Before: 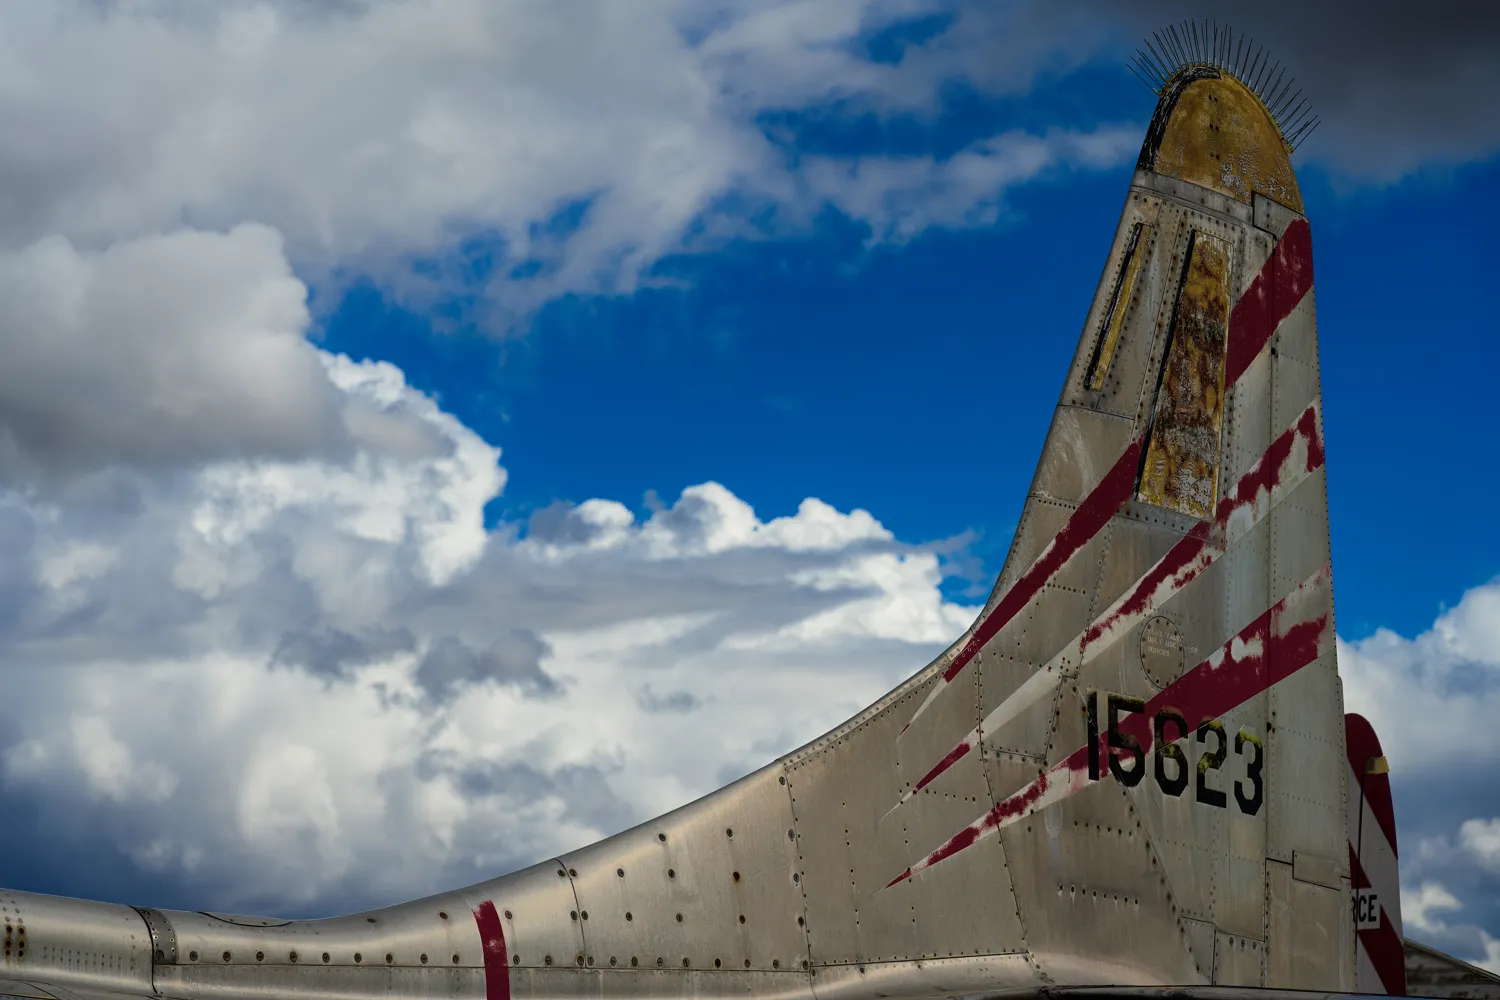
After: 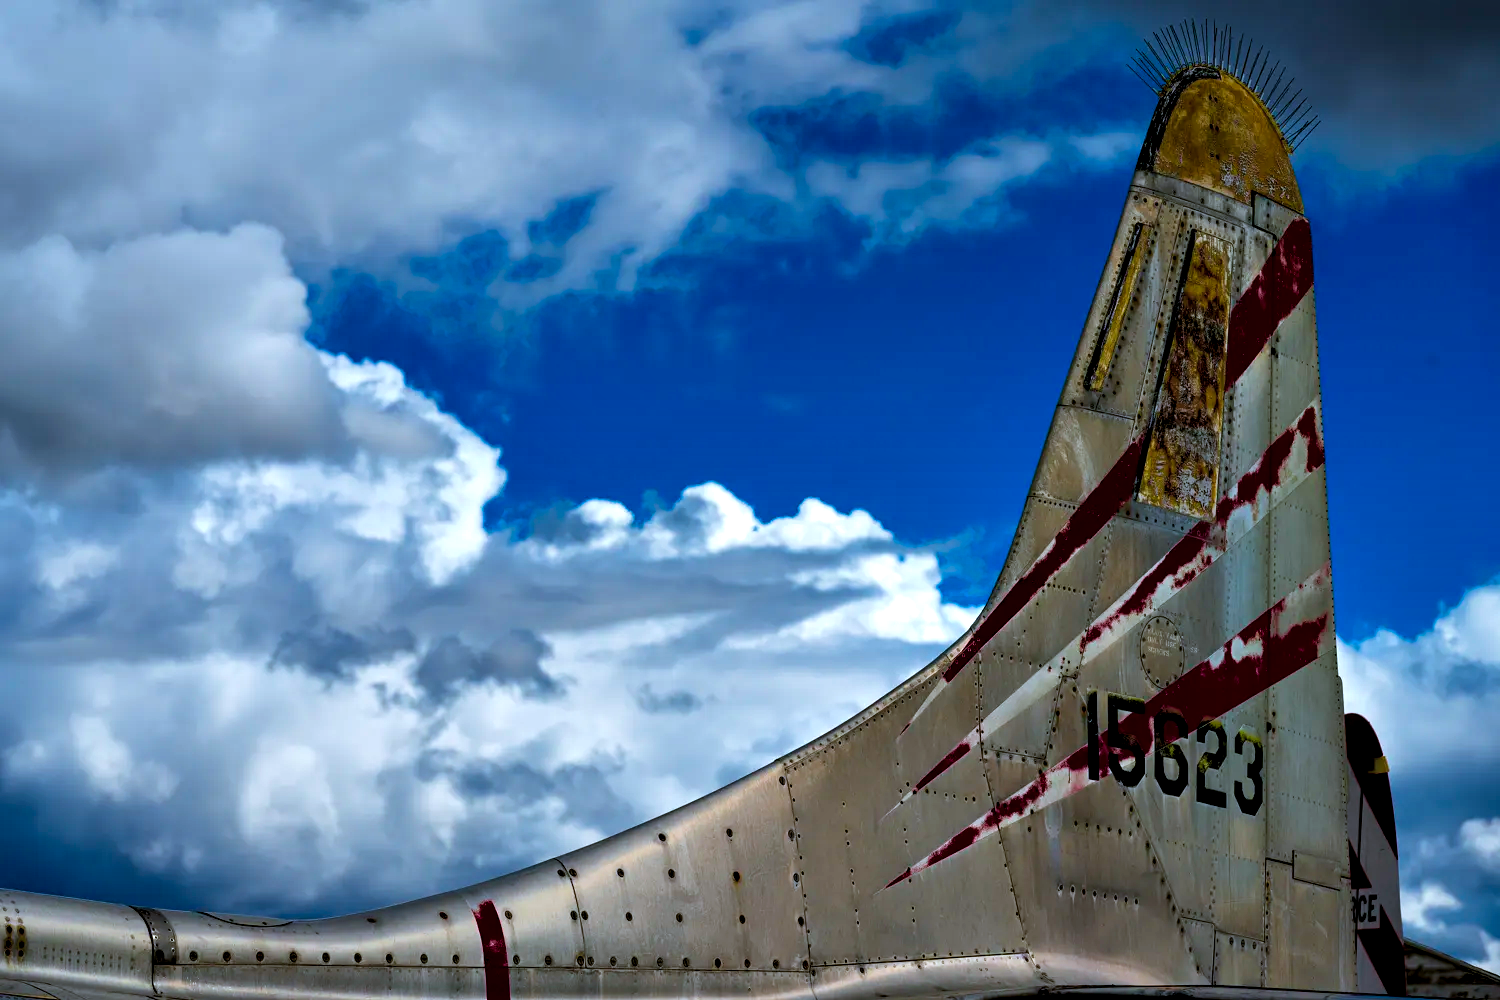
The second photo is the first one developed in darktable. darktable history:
color correction: highlights a* -2.36, highlights b* -18.57
velvia: on, module defaults
contrast equalizer: y [[0.6 ×6], [0.55 ×6], [0 ×6], [0 ×6], [0 ×6]]
color balance rgb: perceptual saturation grading › global saturation 30.803%
